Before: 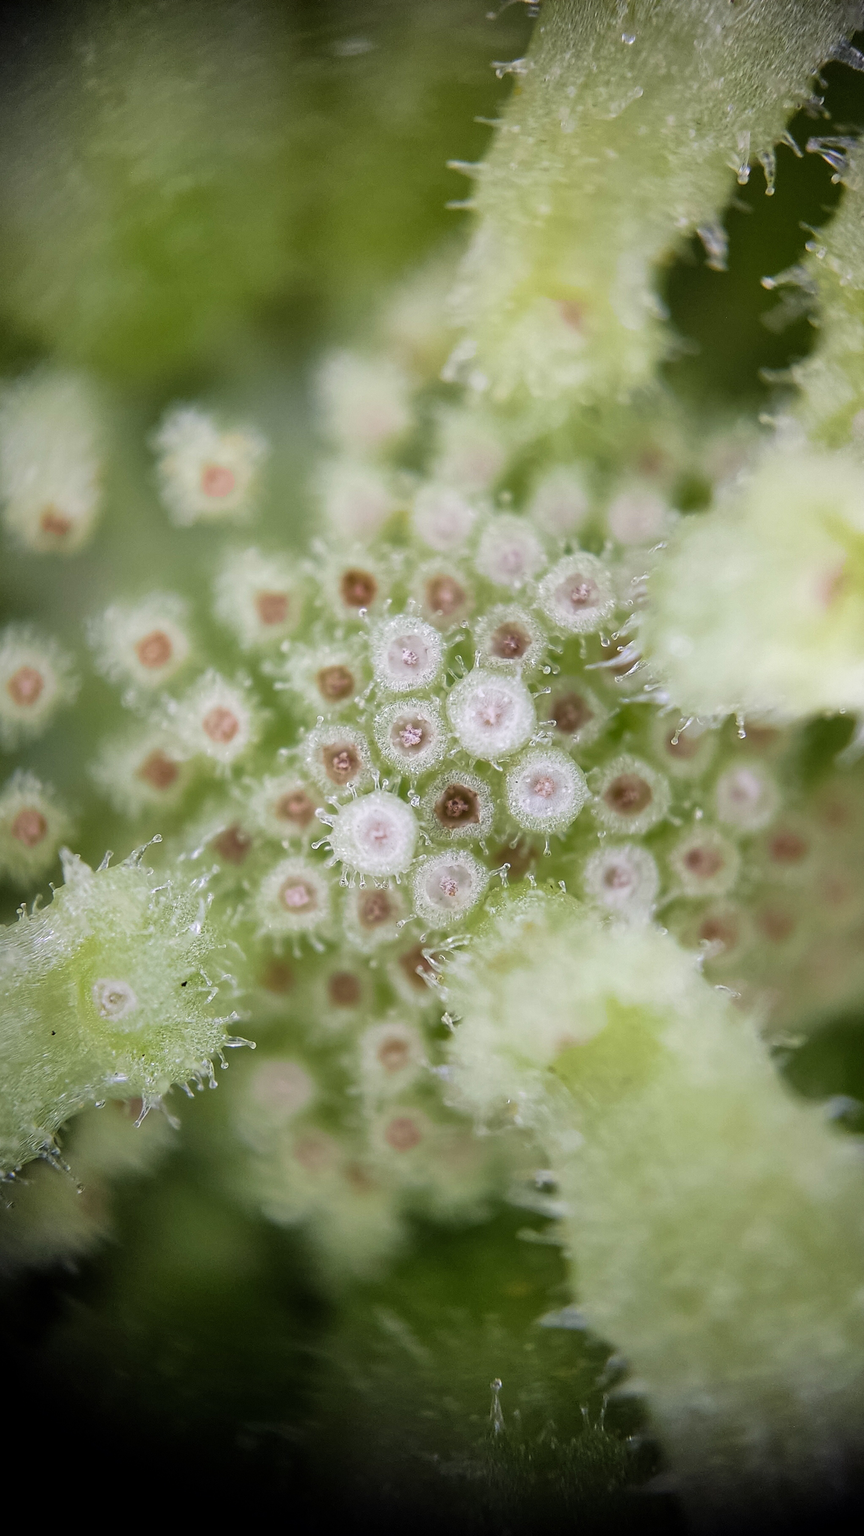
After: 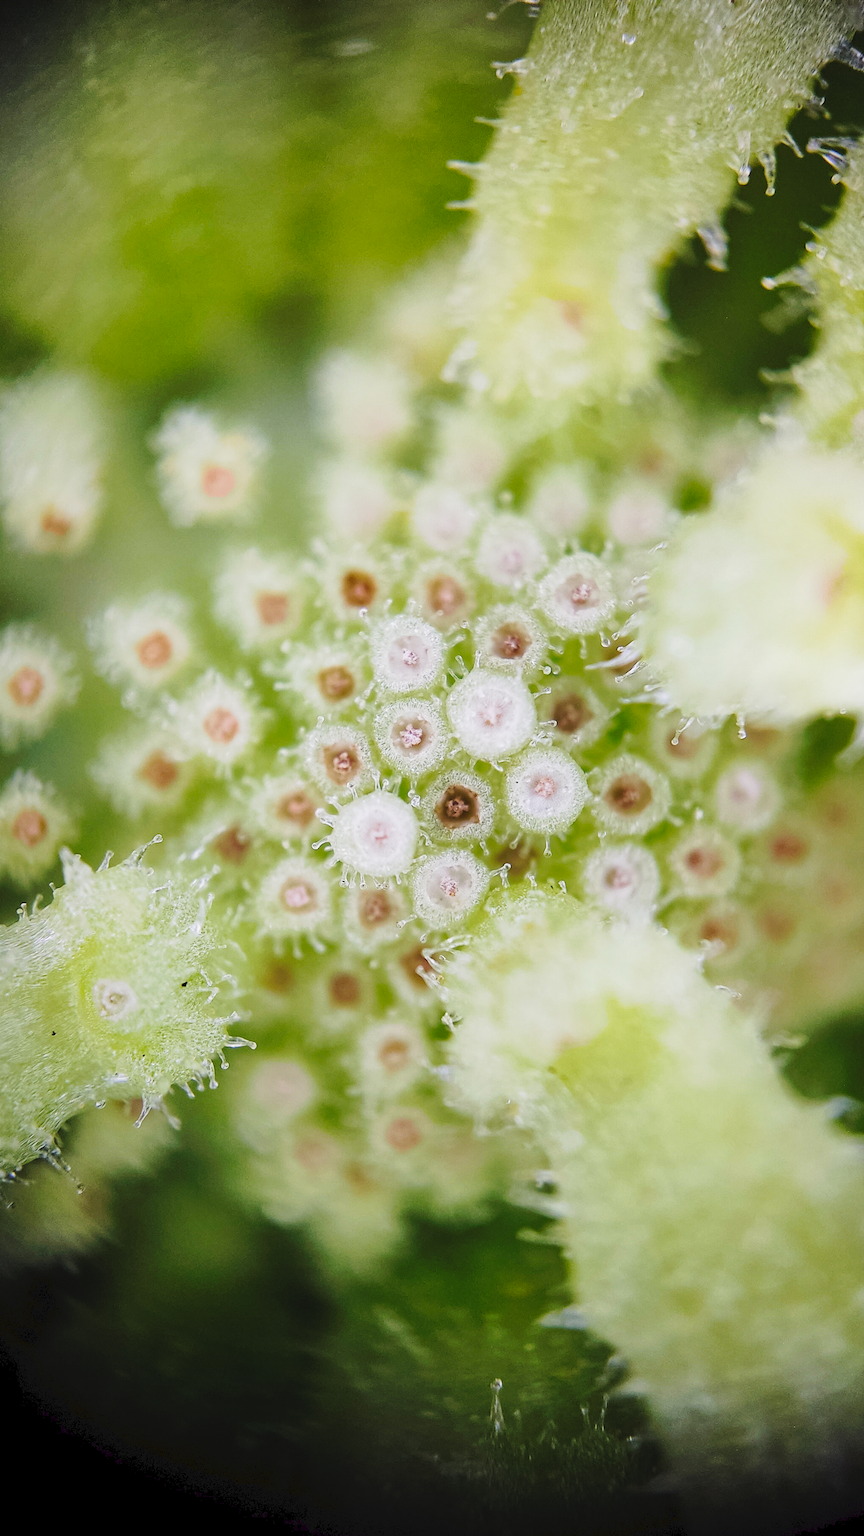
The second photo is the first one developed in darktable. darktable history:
color balance rgb: perceptual saturation grading › global saturation -0.06%, contrast -9.783%
haze removal: adaptive false
tone curve: curves: ch0 [(0, 0) (0.003, 0.046) (0.011, 0.052) (0.025, 0.059) (0.044, 0.069) (0.069, 0.084) (0.1, 0.107) (0.136, 0.133) (0.177, 0.171) (0.224, 0.216) (0.277, 0.293) (0.335, 0.371) (0.399, 0.481) (0.468, 0.577) (0.543, 0.662) (0.623, 0.749) (0.709, 0.831) (0.801, 0.891) (0.898, 0.942) (1, 1)], preserve colors none
